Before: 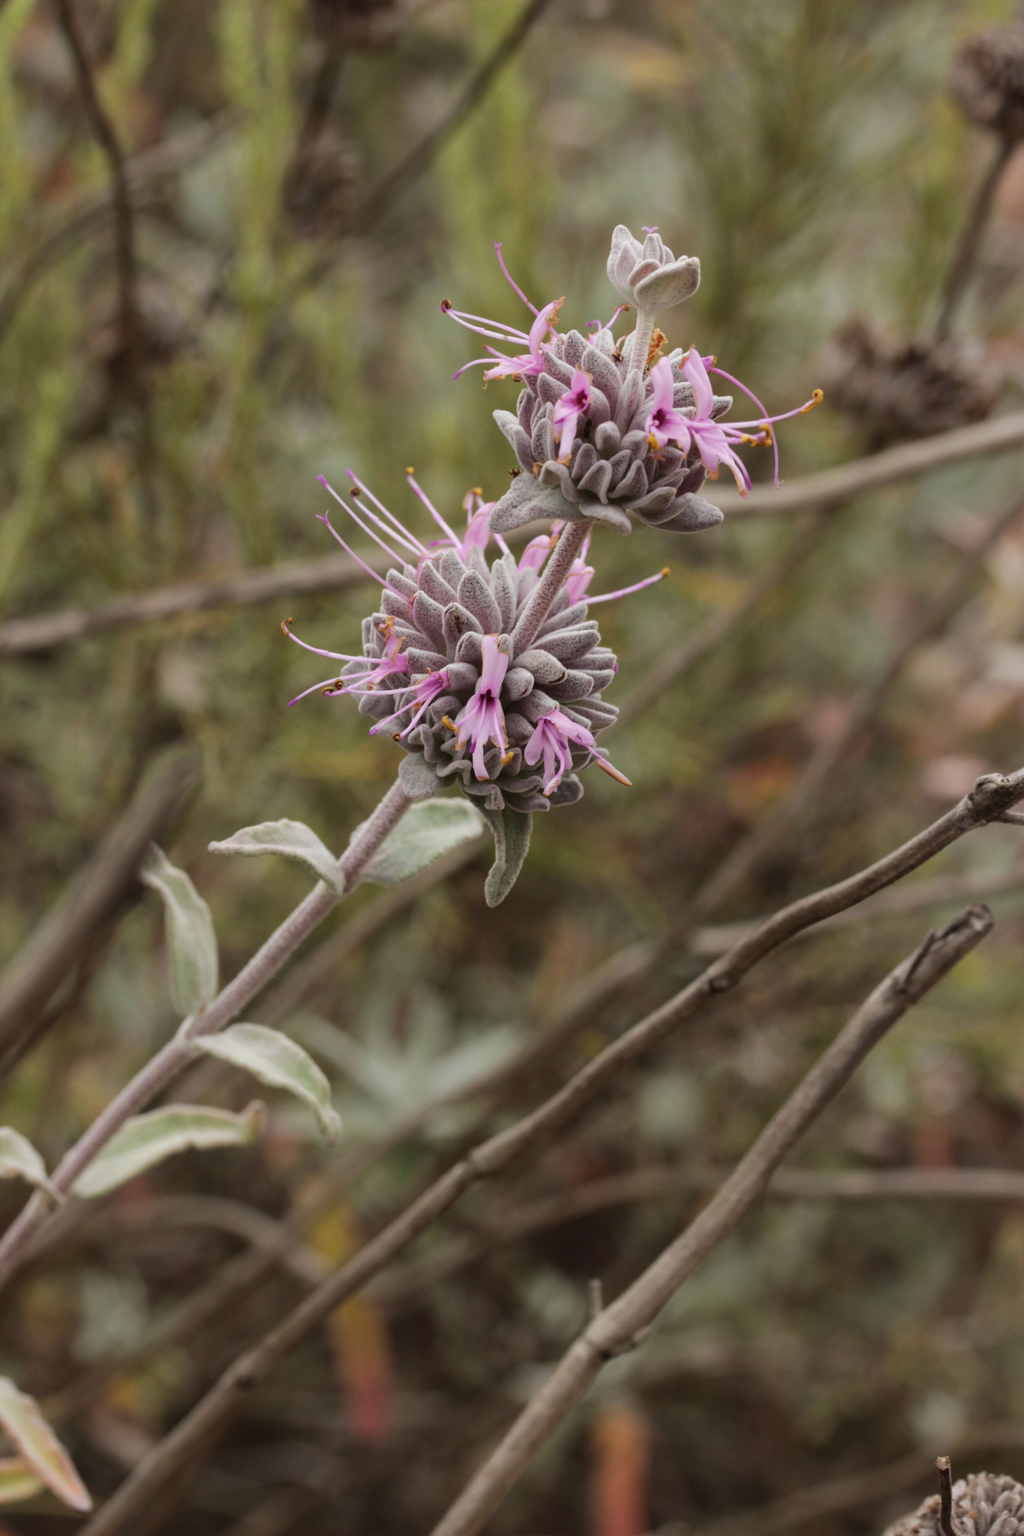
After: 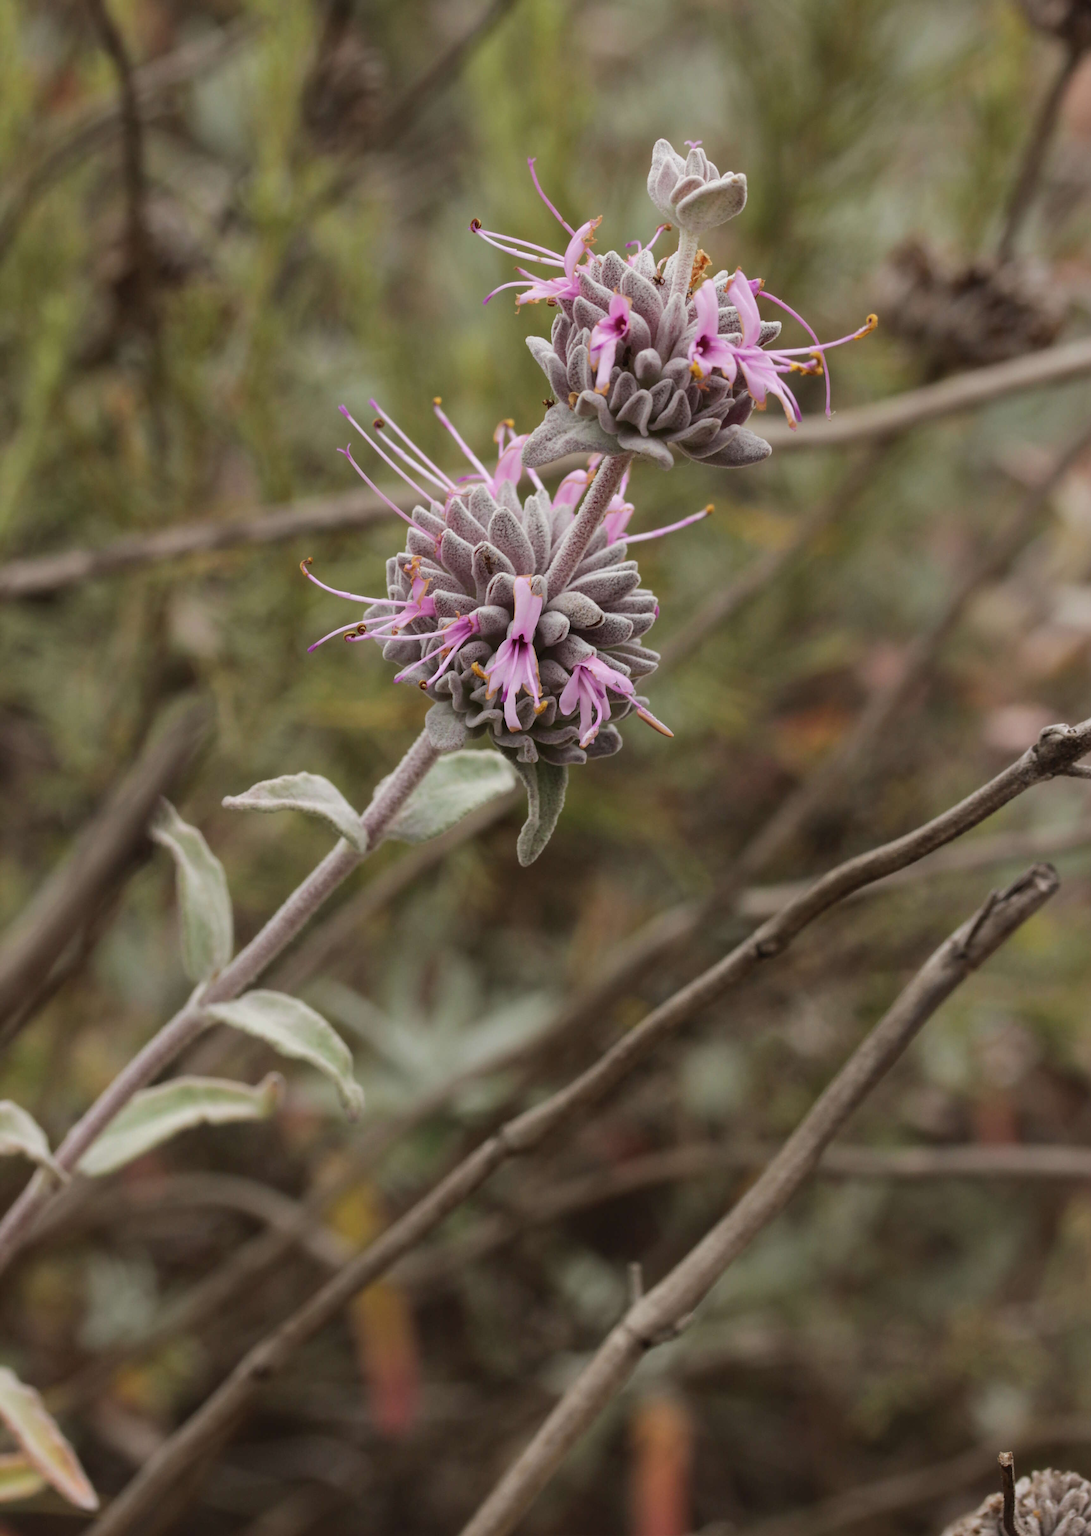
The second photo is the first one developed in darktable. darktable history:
sharpen: on, module defaults
crop and rotate: top 6.191%
